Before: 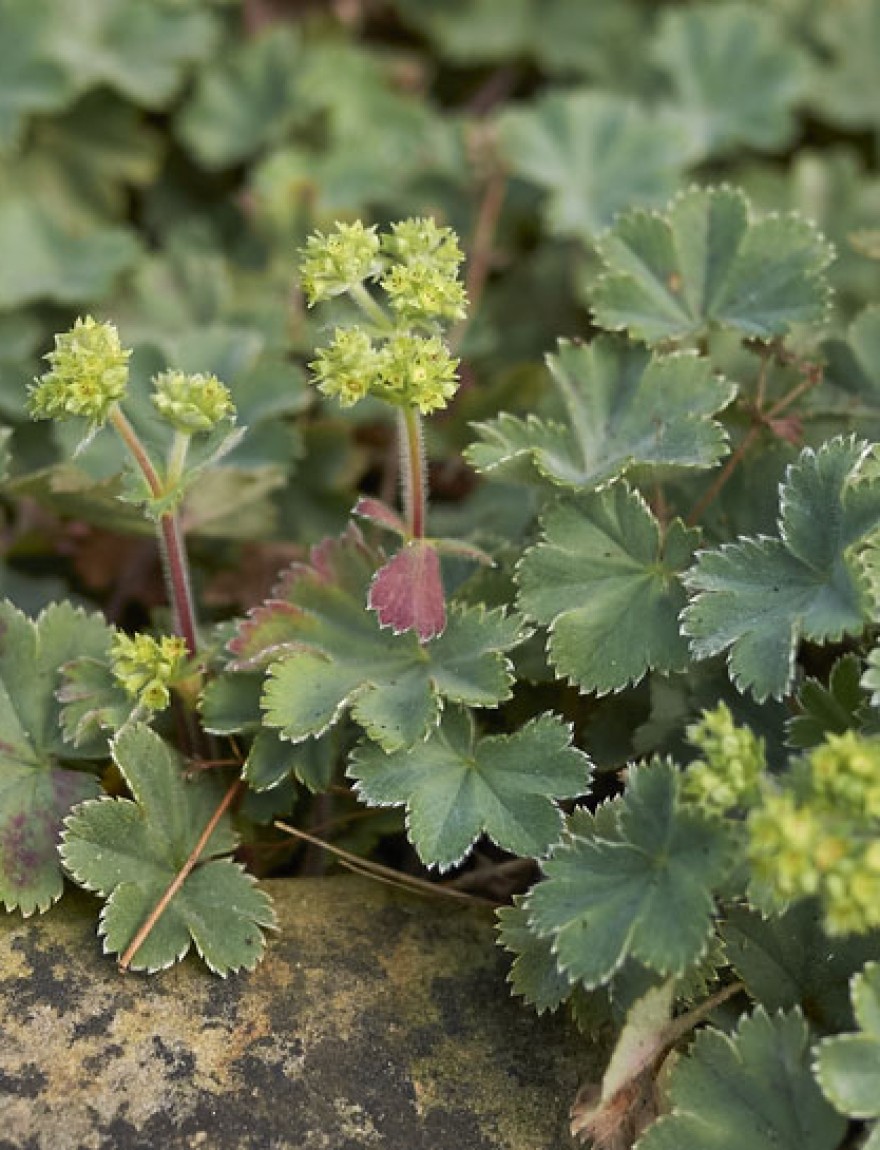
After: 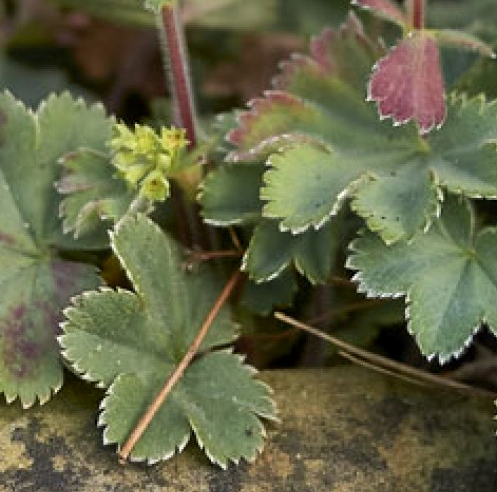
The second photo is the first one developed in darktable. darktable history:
local contrast: mode bilateral grid, contrast 20, coarseness 49, detail 119%, midtone range 0.2
crop: top 44.309%, right 43.441%, bottom 12.855%
